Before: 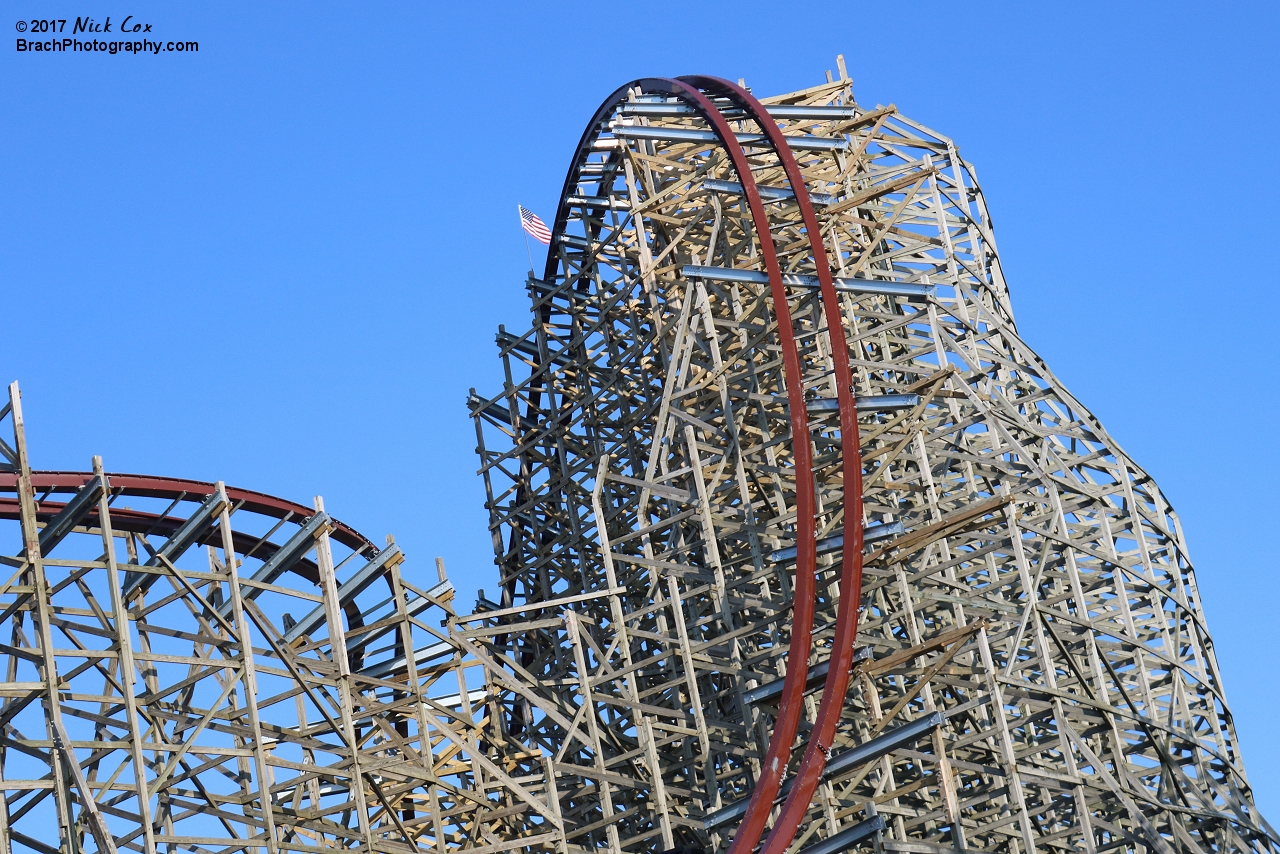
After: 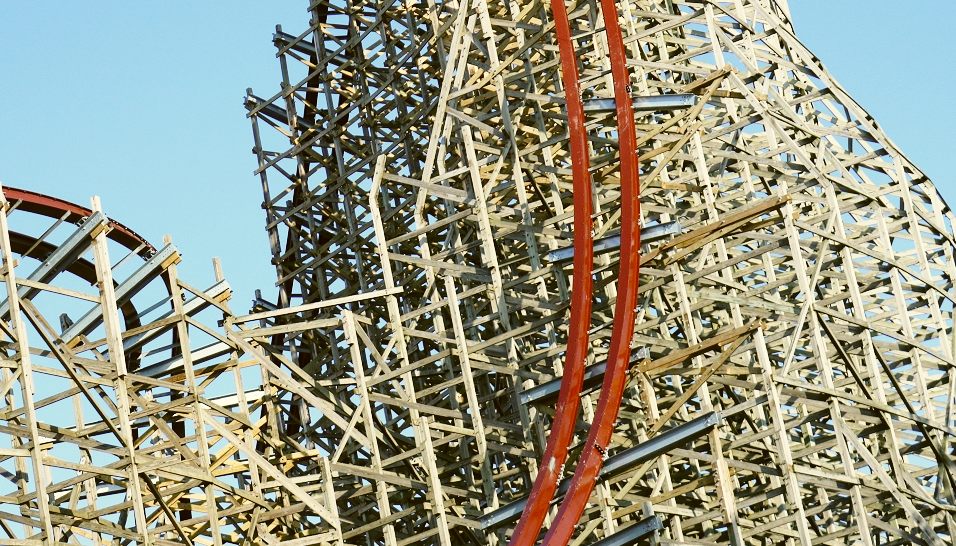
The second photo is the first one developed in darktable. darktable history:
color correction: highlights a* -1.31, highlights b* 10.13, shadows a* 0.351, shadows b* 19.54
crop and rotate: left 17.431%, top 35.151%, right 7.863%, bottom 0.82%
base curve: curves: ch0 [(0, 0) (0.028, 0.03) (0.121, 0.232) (0.46, 0.748) (0.859, 0.968) (1, 1)], preserve colors none
